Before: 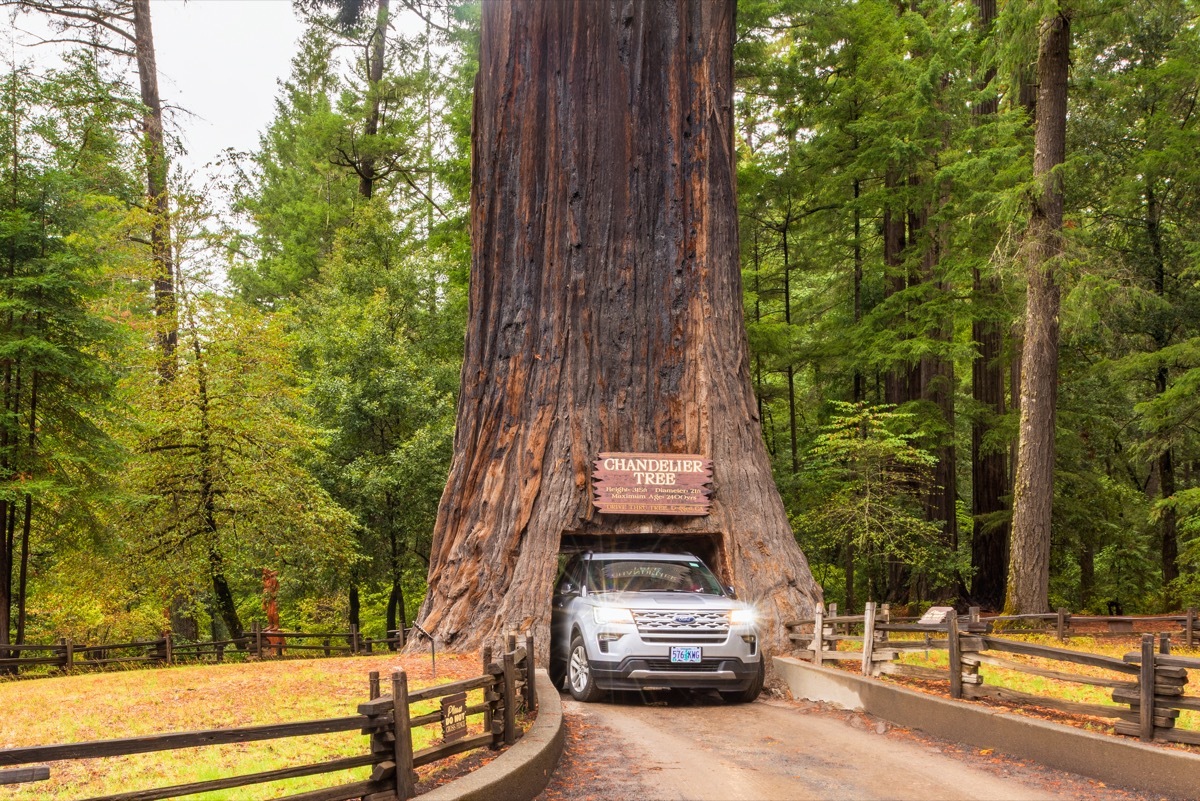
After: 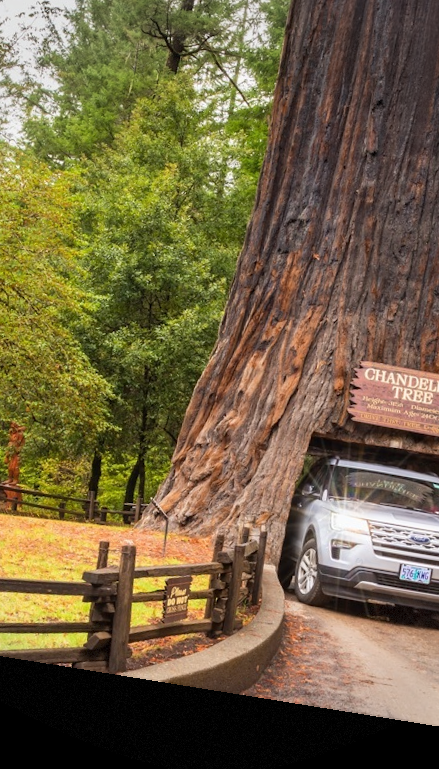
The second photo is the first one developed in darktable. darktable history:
crop and rotate: left 21.77%, top 18.528%, right 44.676%, bottom 2.997%
rotate and perspective: rotation 9.12°, automatic cropping off
vignetting: fall-off start 91%, fall-off radius 39.39%, brightness -0.182, saturation -0.3, width/height ratio 1.219, shape 1.3, dithering 8-bit output, unbound false
